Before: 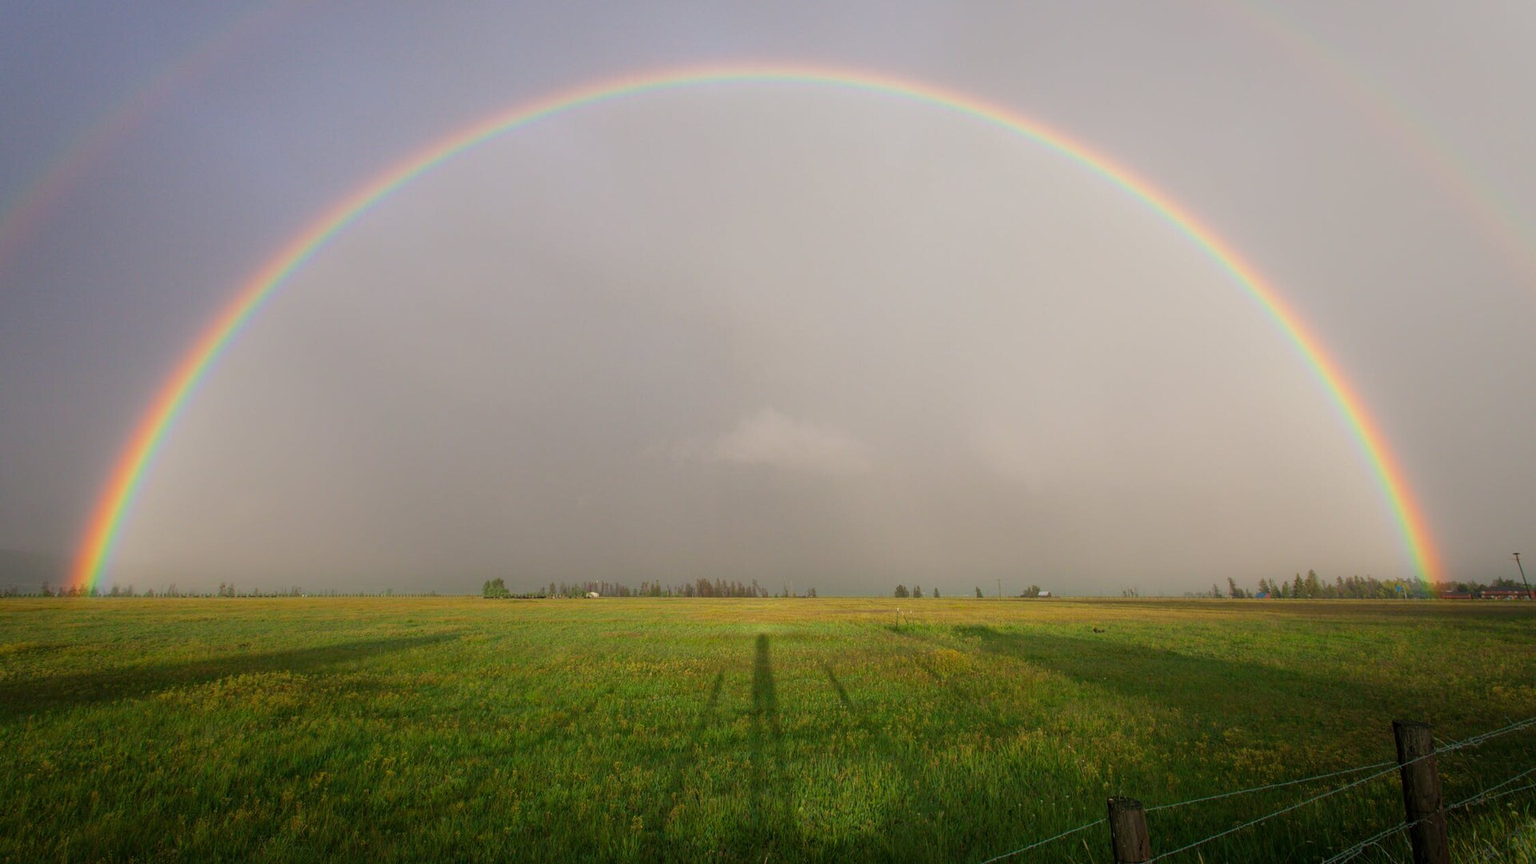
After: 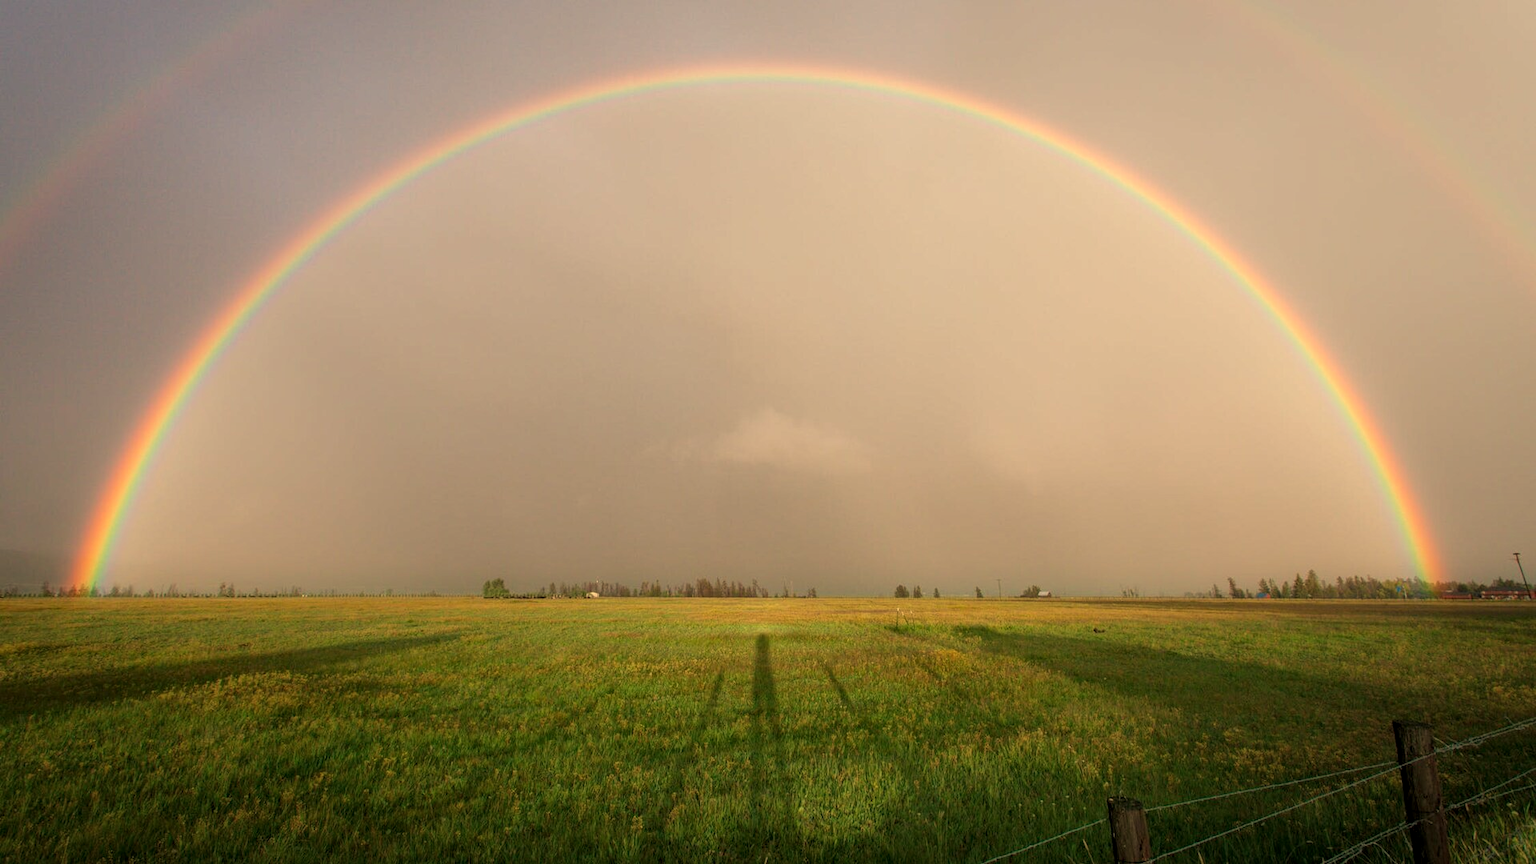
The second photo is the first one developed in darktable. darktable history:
local contrast: on, module defaults
white balance: red 1.123, blue 0.83
